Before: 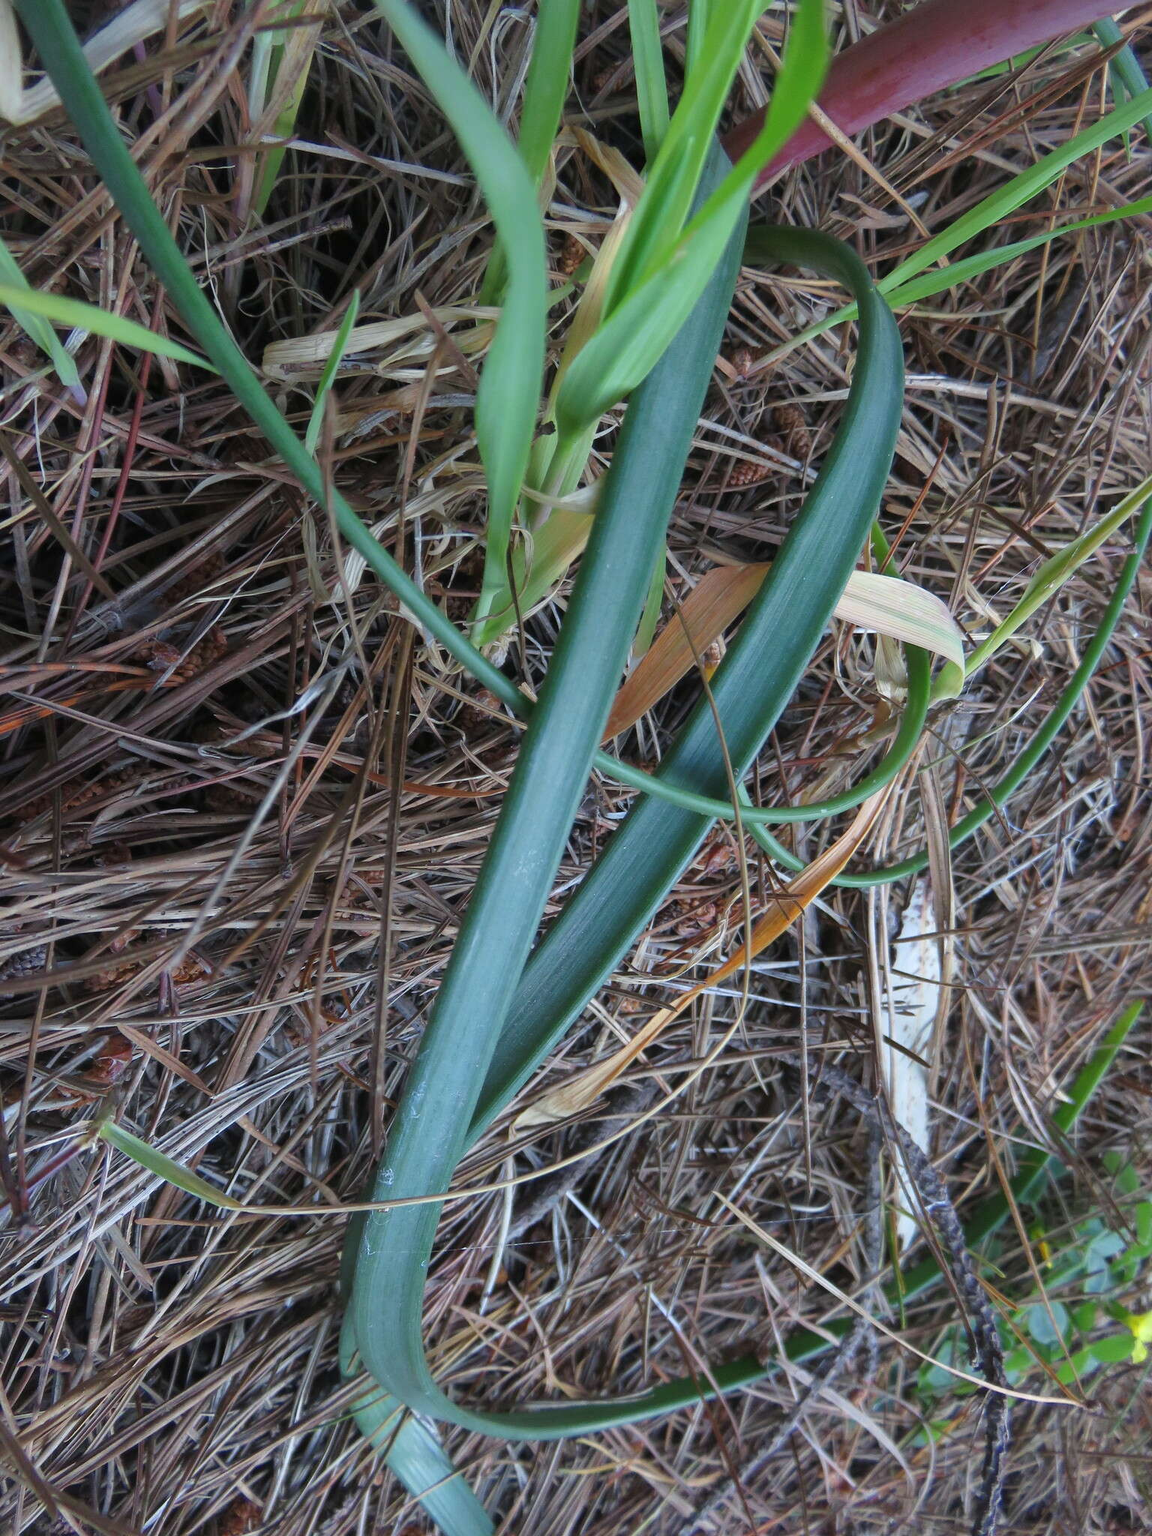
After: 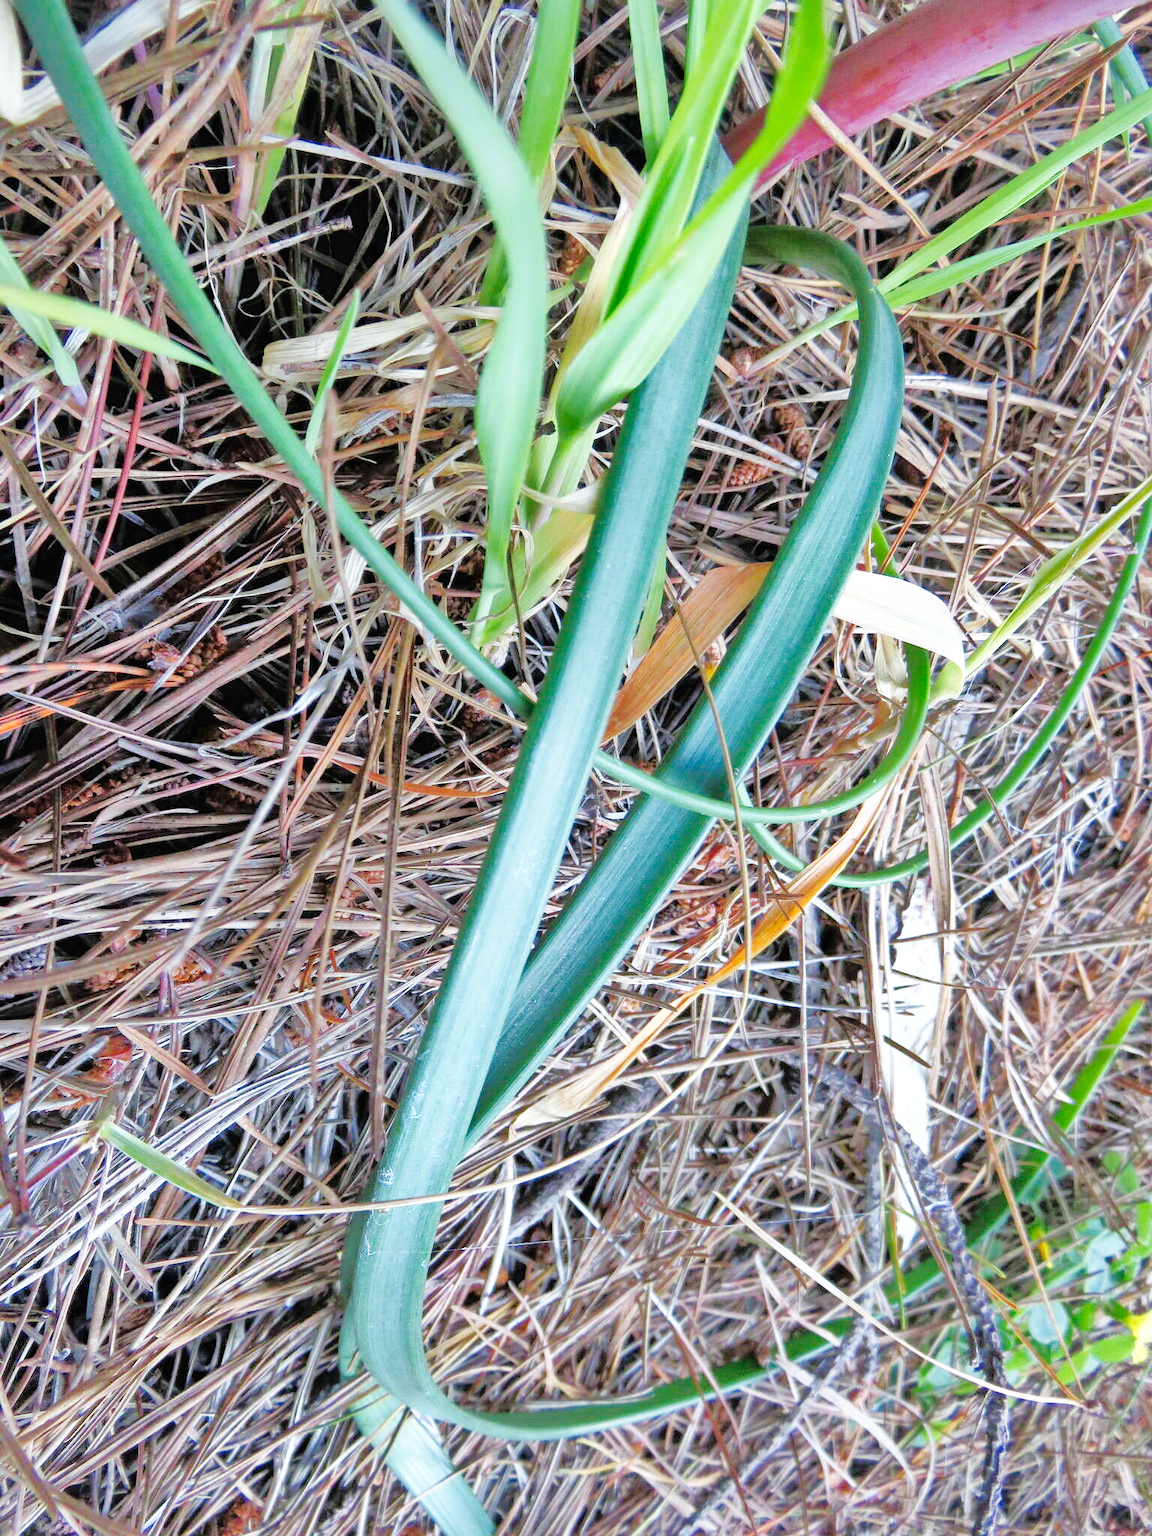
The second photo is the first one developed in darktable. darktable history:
base curve: curves: ch0 [(0, 0.003) (0.001, 0.002) (0.006, 0.004) (0.02, 0.022) (0.048, 0.086) (0.094, 0.234) (0.162, 0.431) (0.258, 0.629) (0.385, 0.8) (0.548, 0.918) (0.751, 0.988) (1, 1)], preserve colors none
tone equalizer: -8 EV -0.528 EV, -7 EV -0.319 EV, -6 EV -0.083 EV, -5 EV 0.413 EV, -4 EV 0.985 EV, -3 EV 0.791 EV, -2 EV -0.01 EV, -1 EV 0.14 EV, +0 EV -0.012 EV, smoothing 1
contrast equalizer: octaves 7, y [[0.6 ×6], [0.55 ×6], [0 ×6], [0 ×6], [0 ×6]], mix 0.15
